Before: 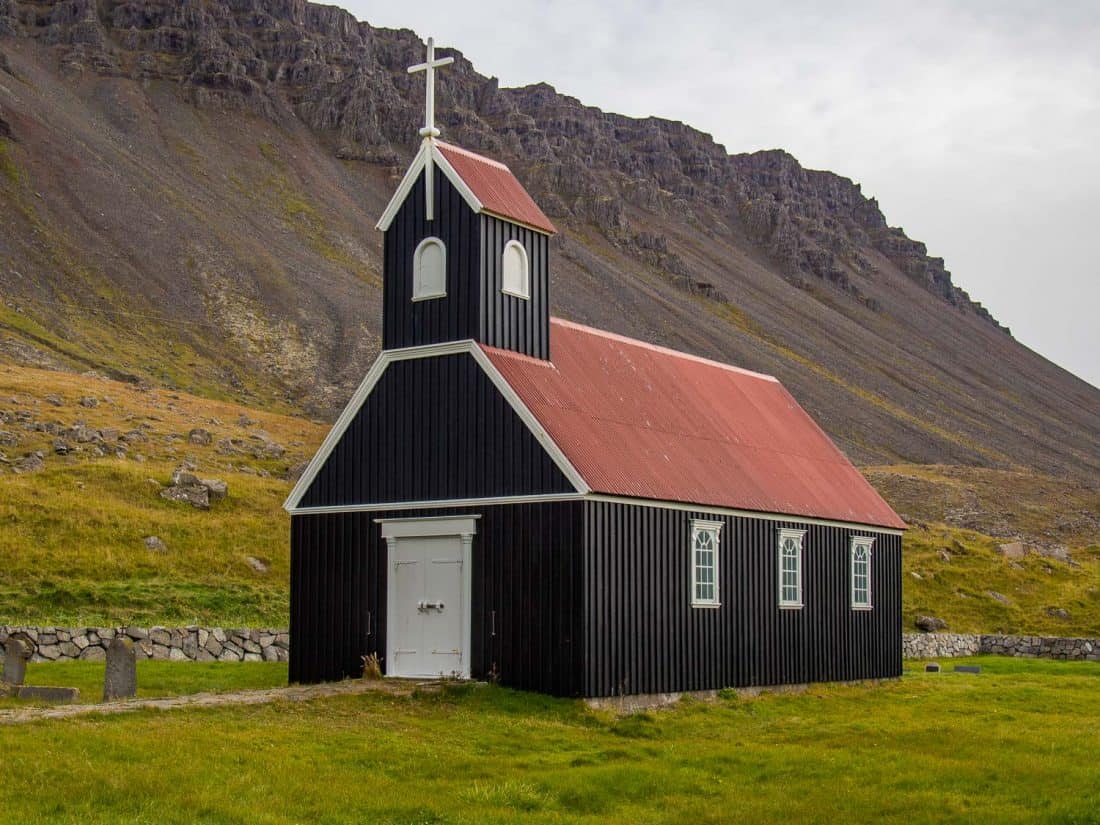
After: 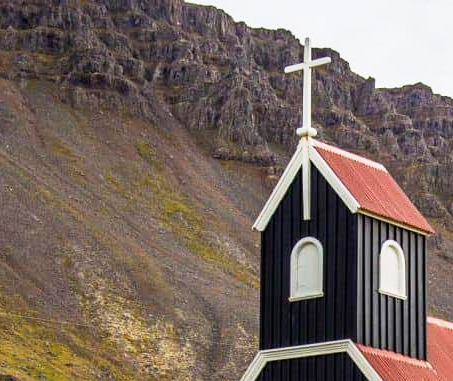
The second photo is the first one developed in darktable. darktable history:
crop and rotate: left 11.257%, top 0.054%, right 47.516%, bottom 53.655%
base curve: curves: ch0 [(0, 0) (0.005, 0.002) (0.193, 0.295) (0.399, 0.664) (0.75, 0.928) (1, 1)], preserve colors none
